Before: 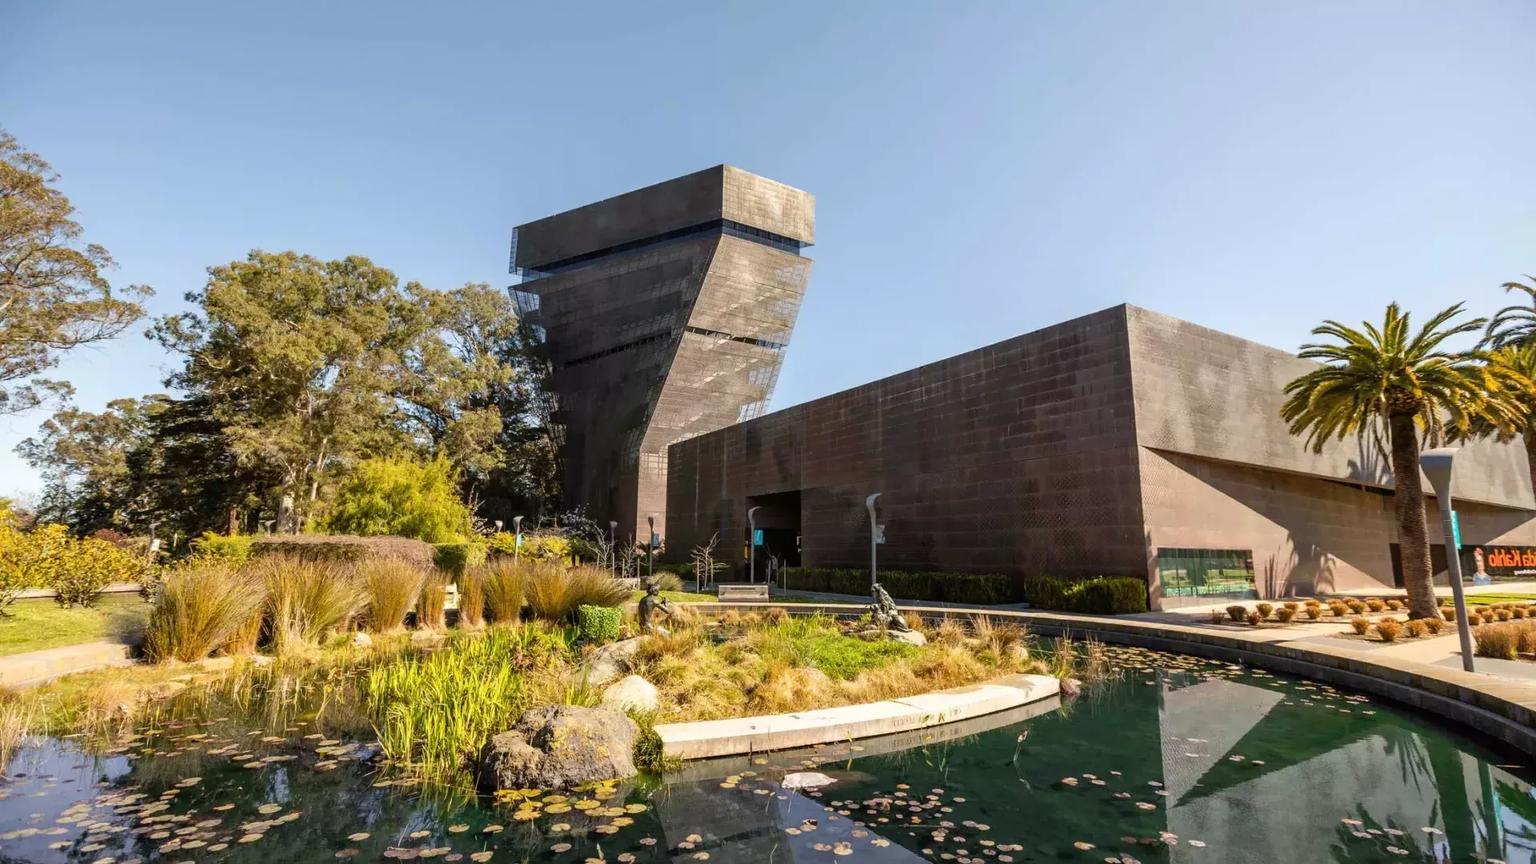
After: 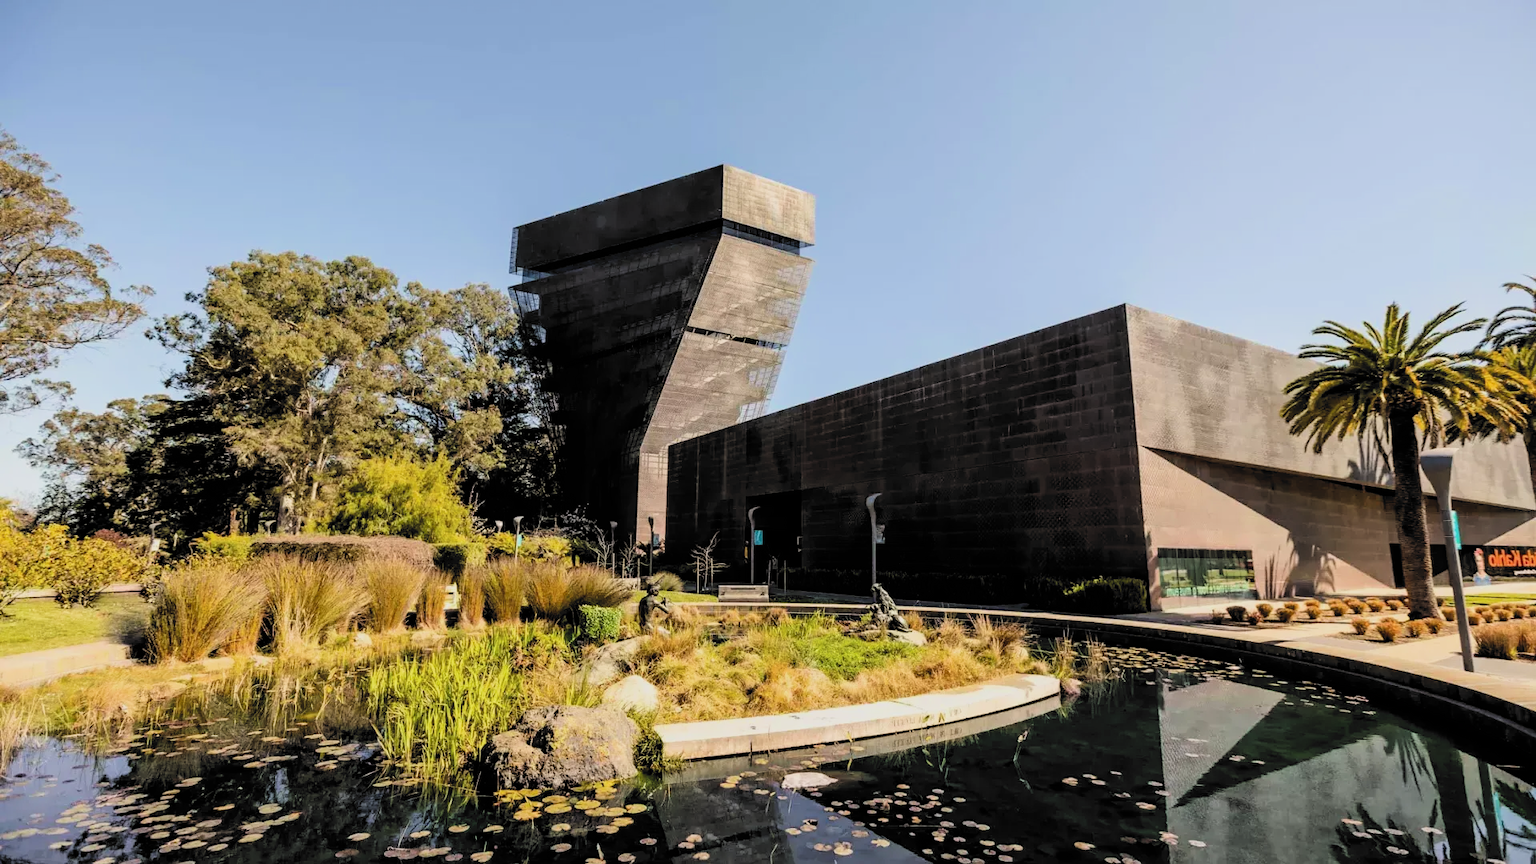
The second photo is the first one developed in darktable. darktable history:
filmic rgb: black relative exposure -5.12 EV, white relative exposure 3.95 EV, hardness 2.88, contrast 1.3, highlights saturation mix -28.94%, color science v6 (2022), iterations of high-quality reconstruction 0
